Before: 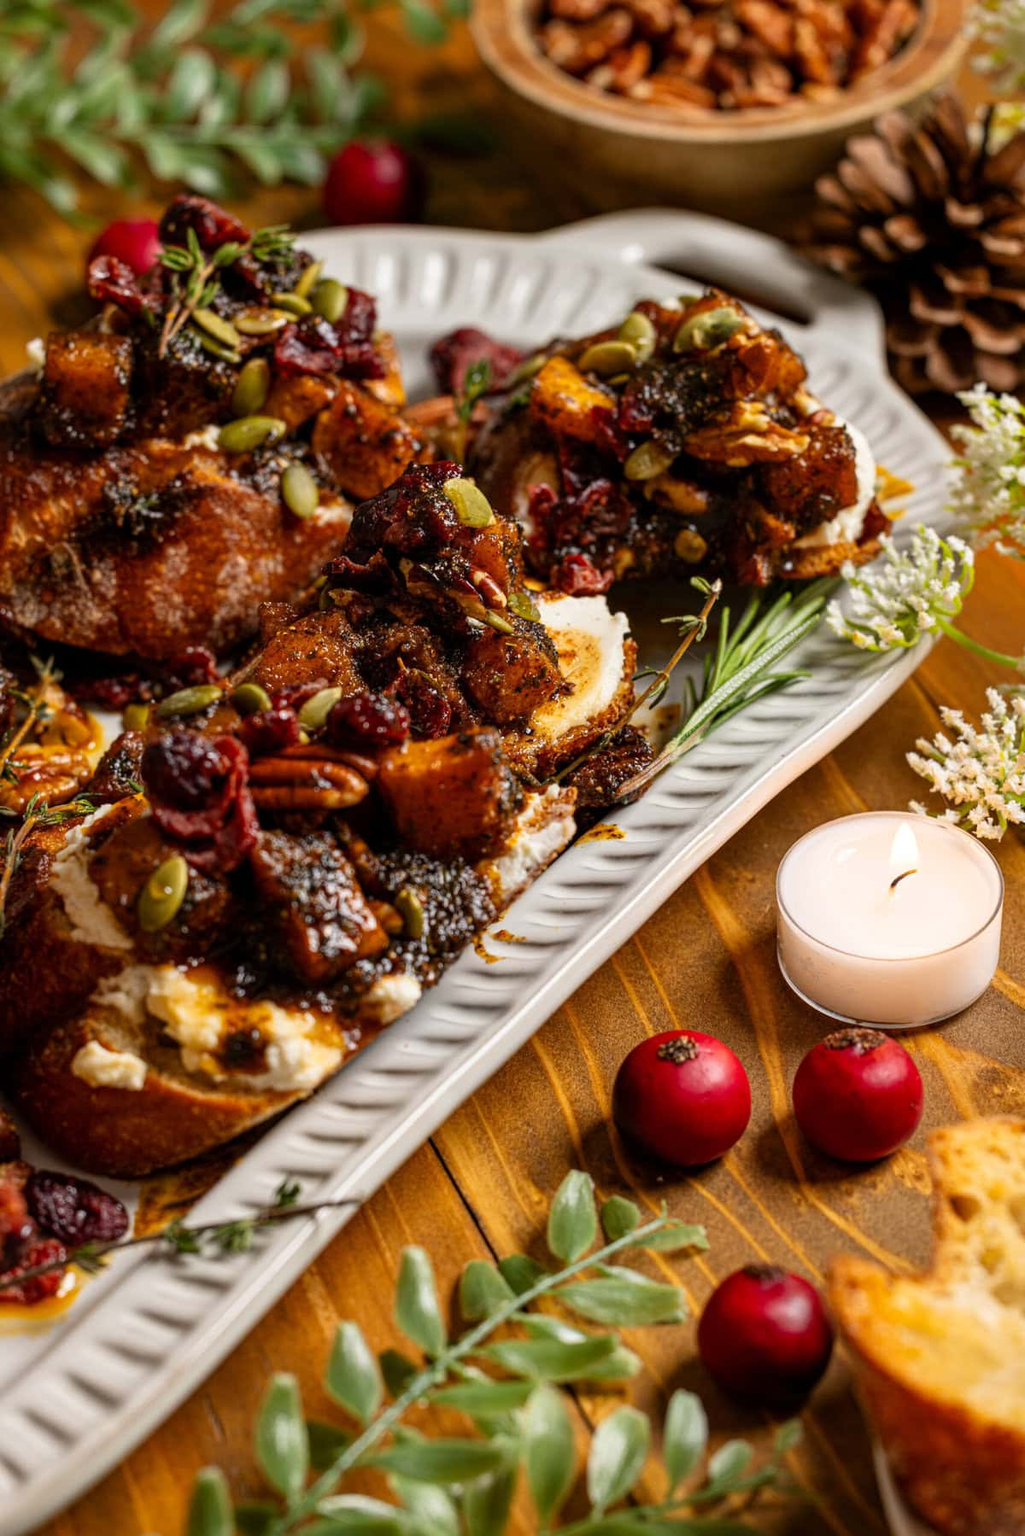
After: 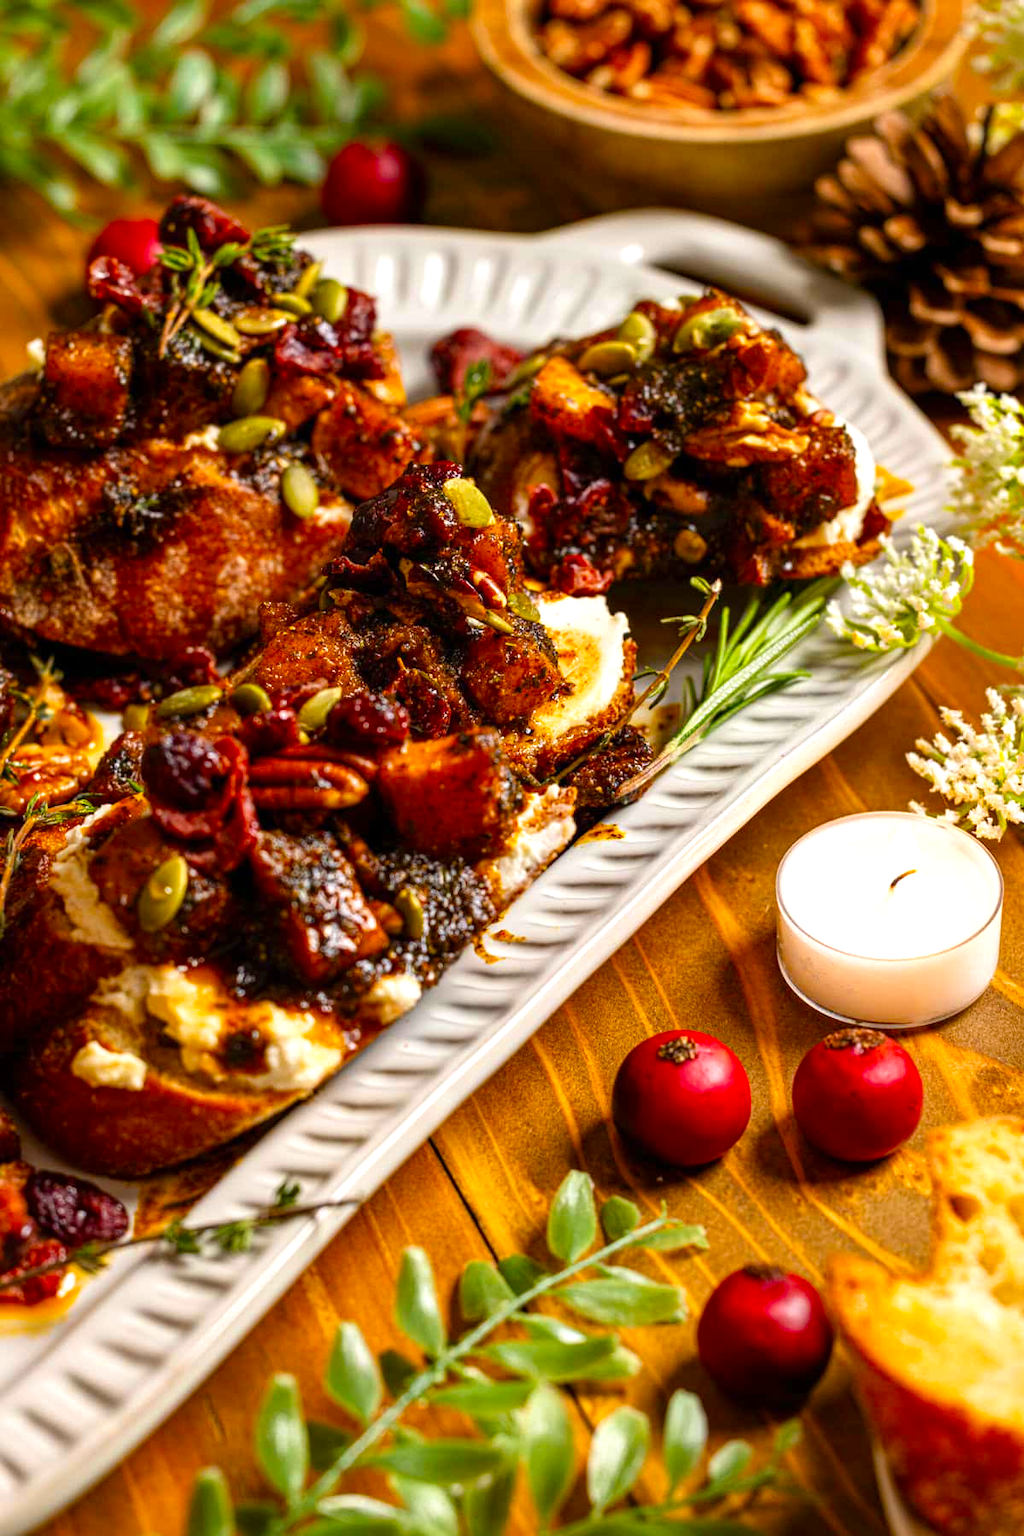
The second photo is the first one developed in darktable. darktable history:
exposure: exposure 0.405 EV, compensate highlight preservation false
velvia: strength 31.89%, mid-tones bias 0.2
